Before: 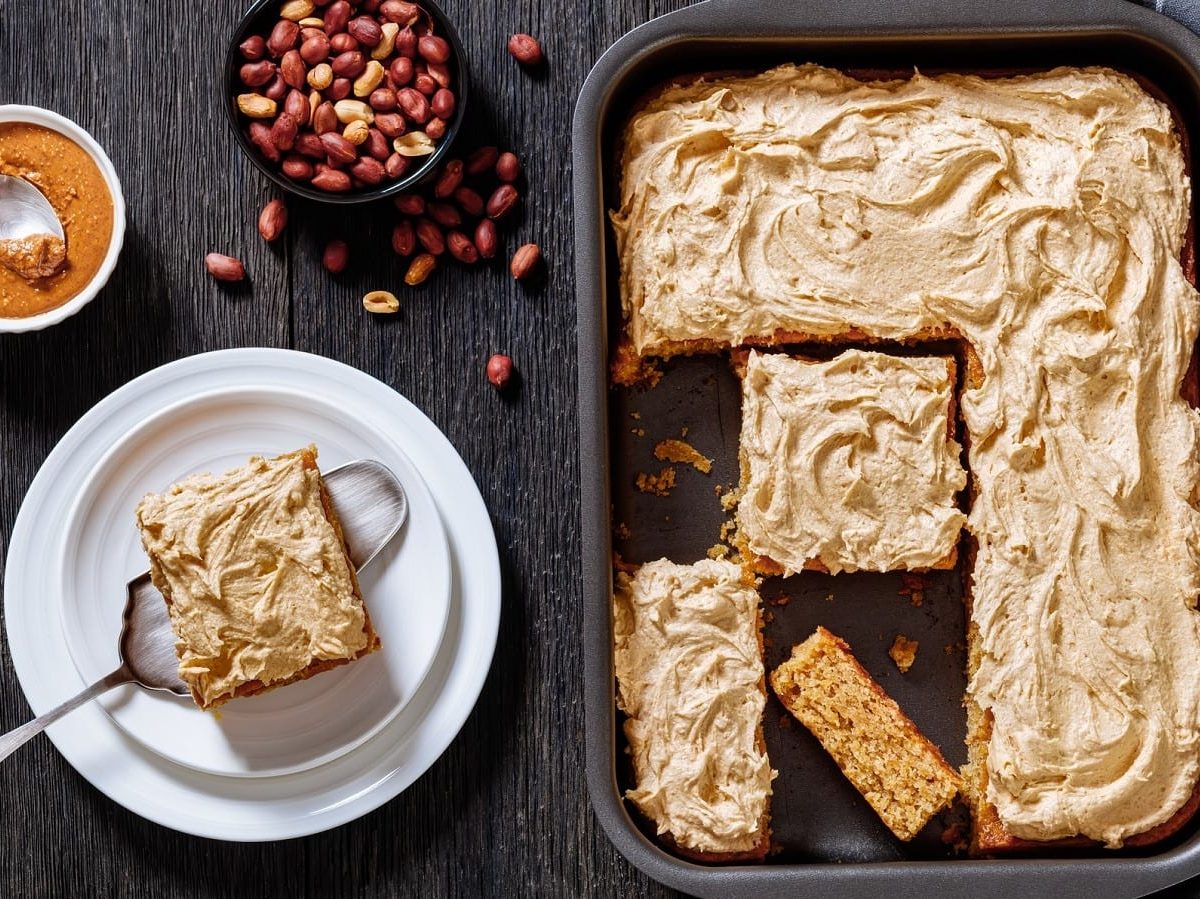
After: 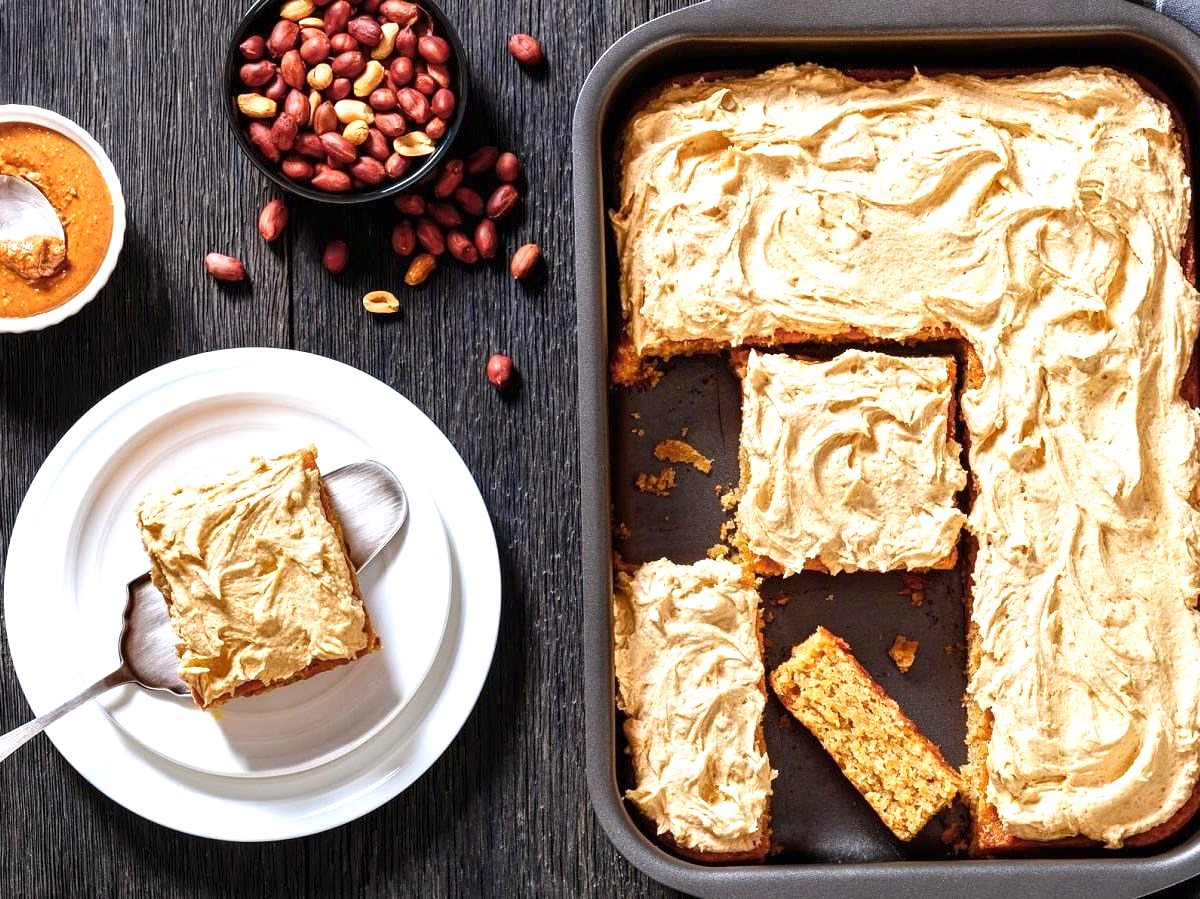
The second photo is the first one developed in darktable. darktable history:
exposure: exposure 0.771 EV, compensate exposure bias true, compensate highlight preservation false
